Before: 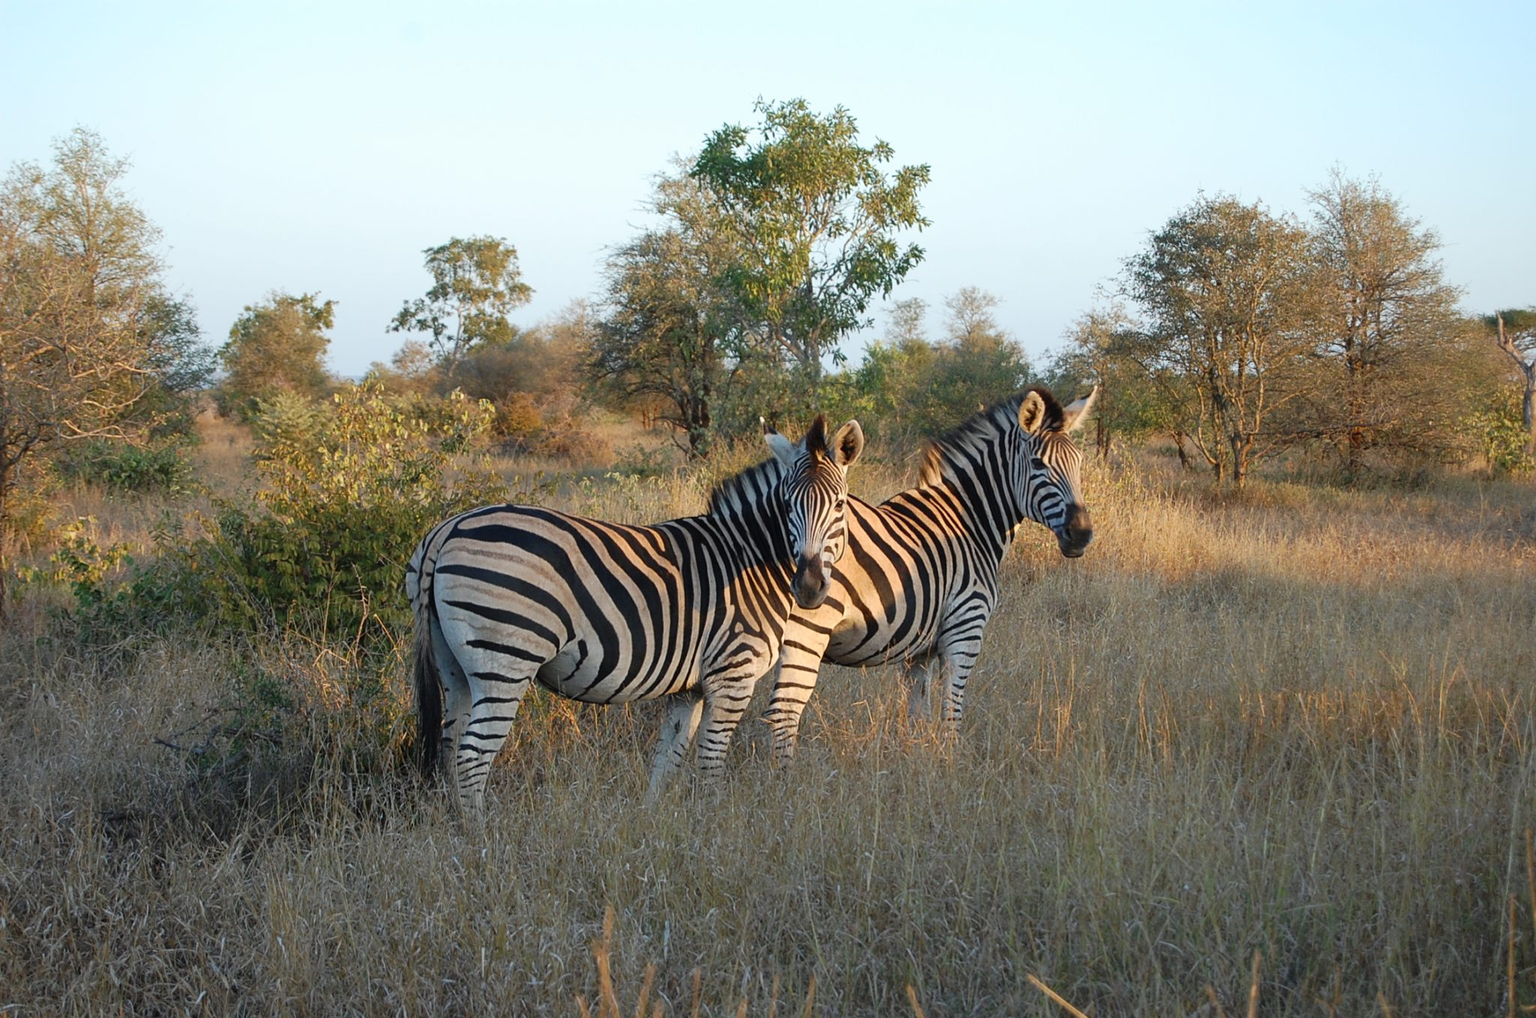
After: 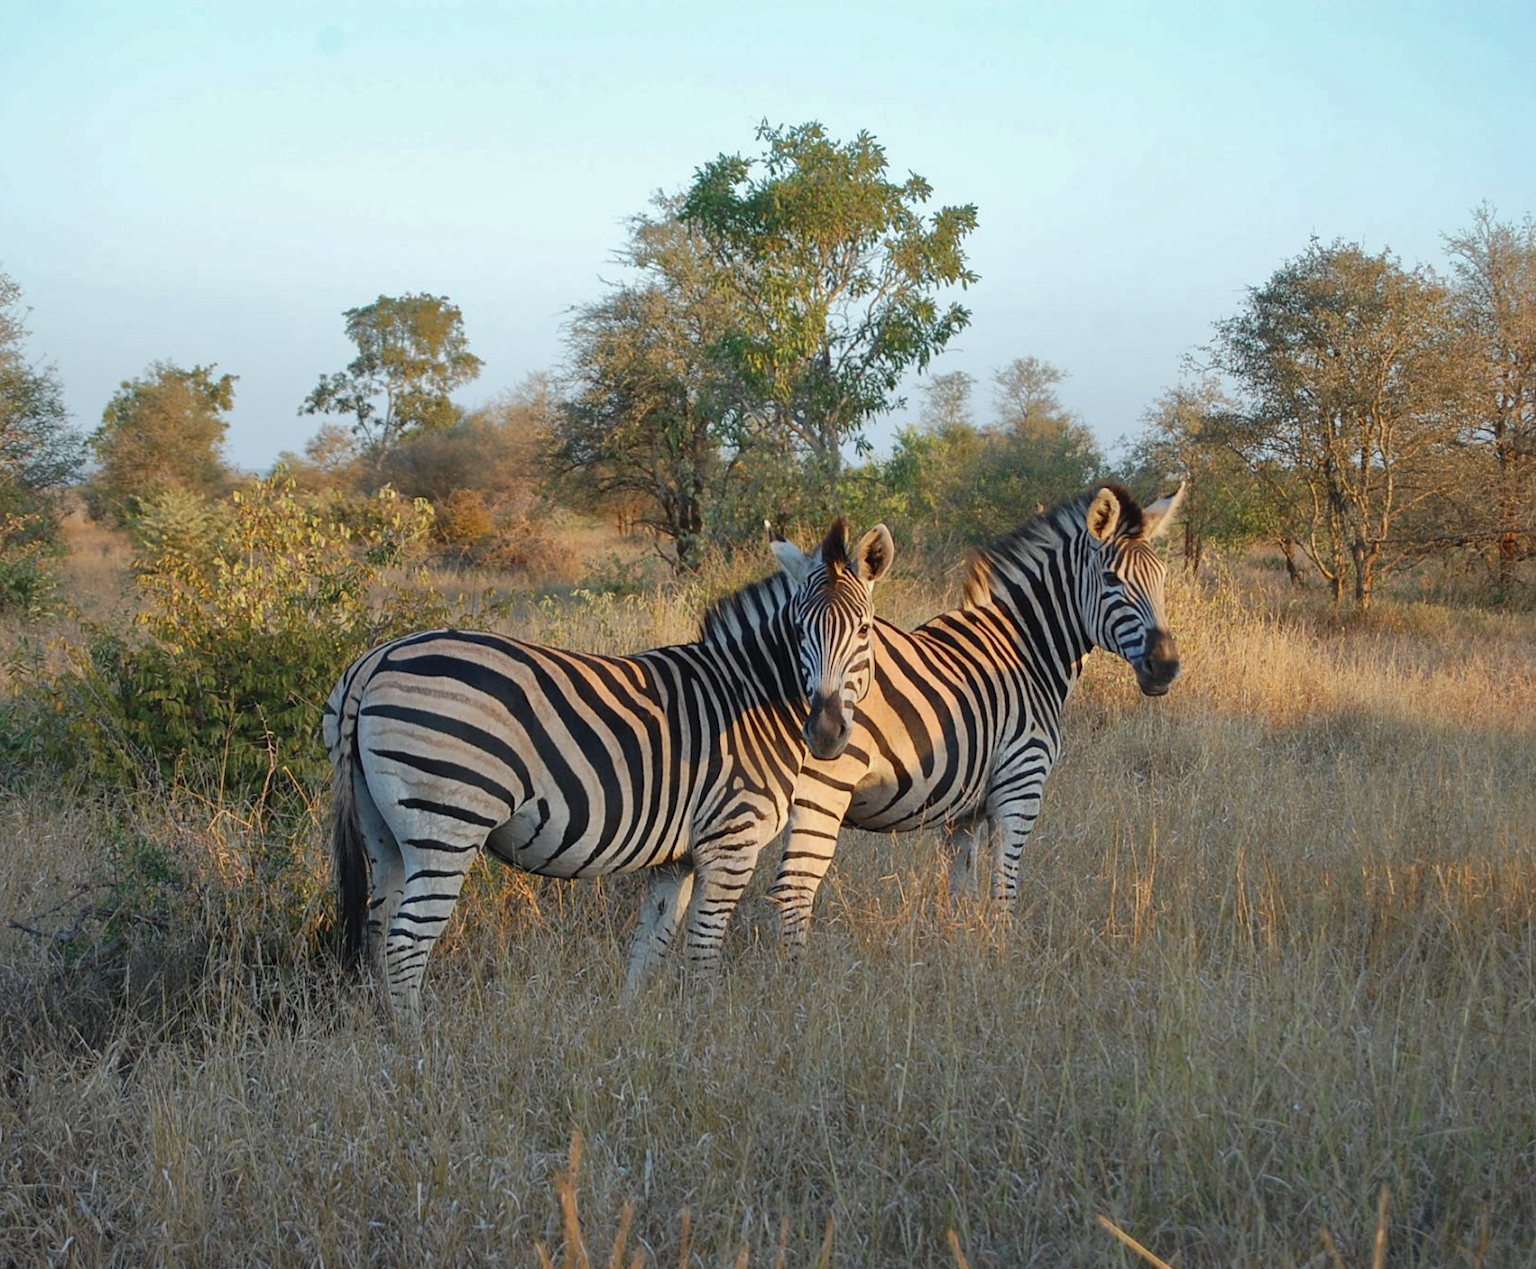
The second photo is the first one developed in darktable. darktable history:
crop and rotate: left 9.597%, right 10.195%
shadows and highlights: shadows 40, highlights -60
